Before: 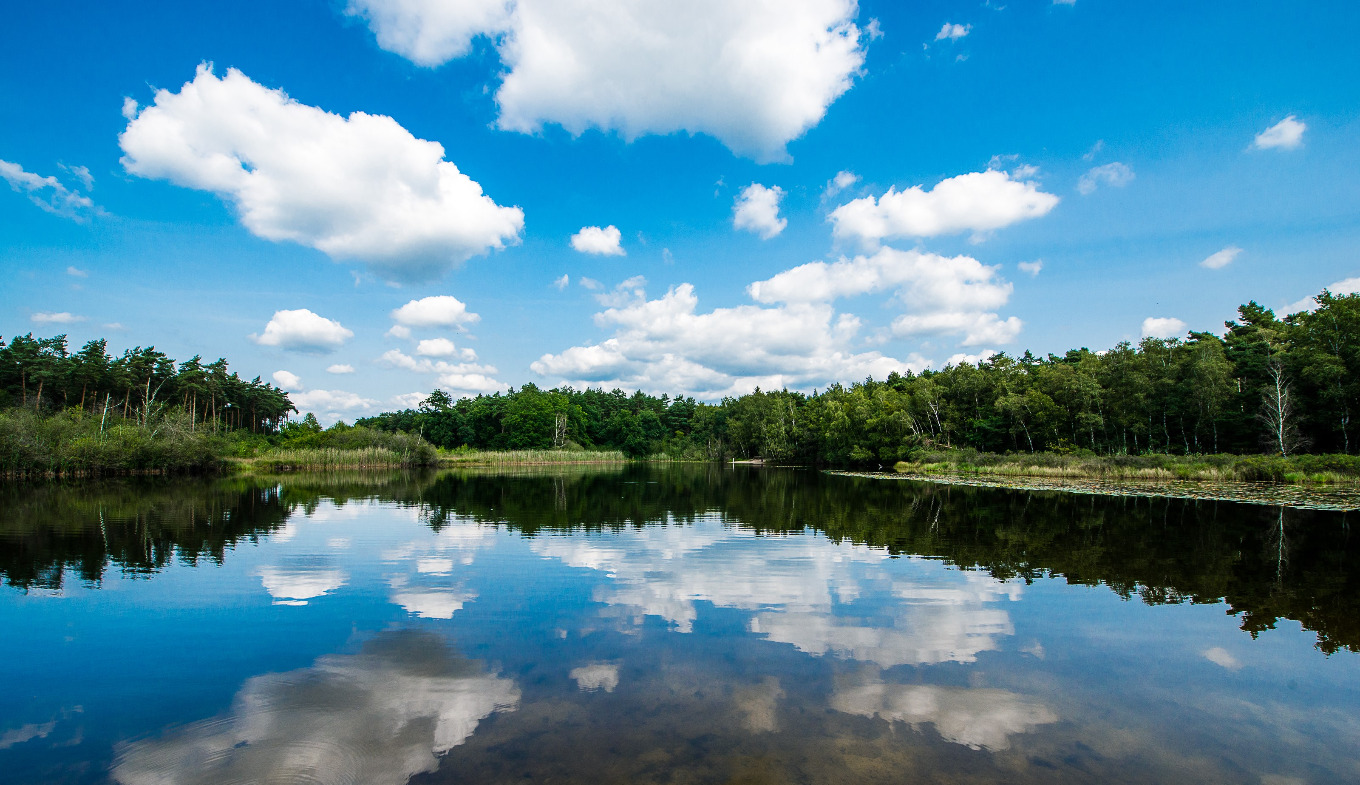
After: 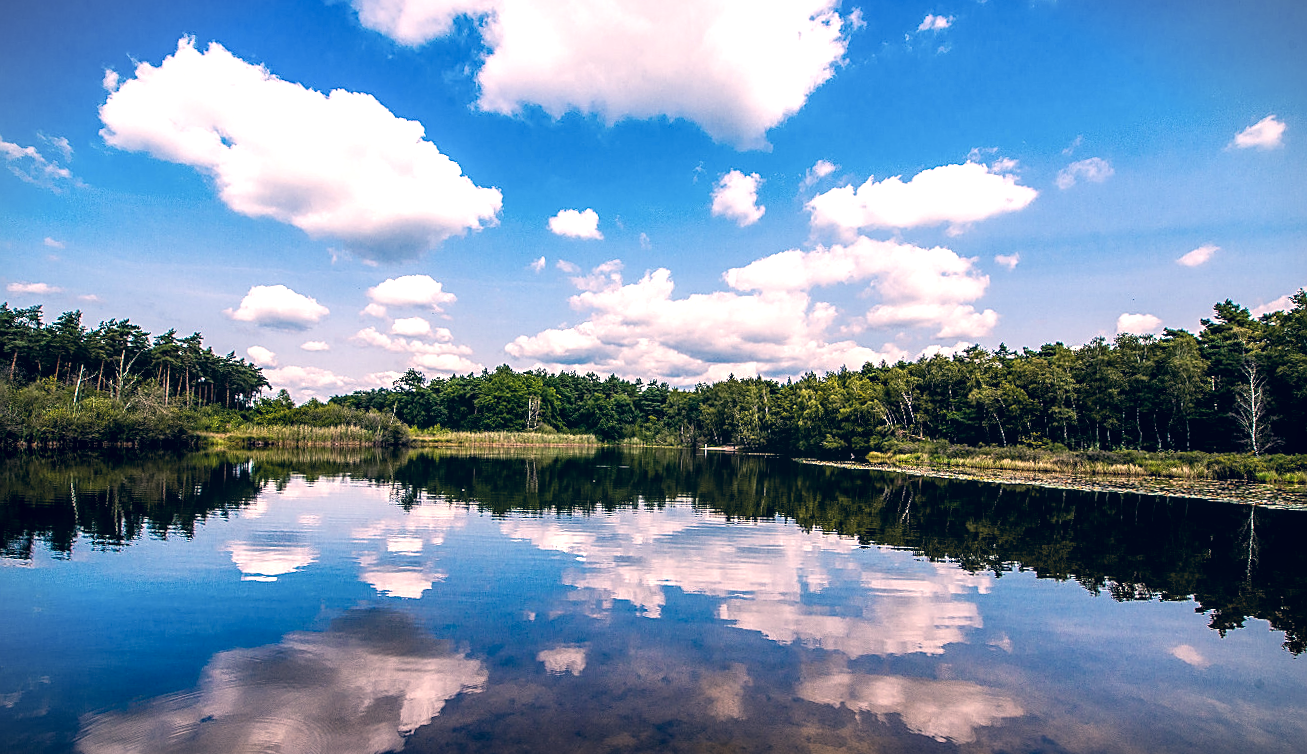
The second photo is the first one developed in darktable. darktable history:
local contrast: on, module defaults
crop and rotate: angle -1.34°
exposure: black level correction 0.003, exposure 0.382 EV, compensate highlight preservation false
color correction: highlights a* 13.77, highlights b* 5.65, shadows a* -6.24, shadows b* -15.42, saturation 0.873
sharpen: on, module defaults
color balance rgb: power › luminance -7.656%, power › chroma 1.349%, power › hue 330.34°, highlights gain › chroma 1.668%, highlights gain › hue 56.08°, linear chroma grading › global chroma 14.941%, perceptual saturation grading › global saturation -0.123%
vignetting: fall-off start 99.2%, width/height ratio 1.309, unbound false
